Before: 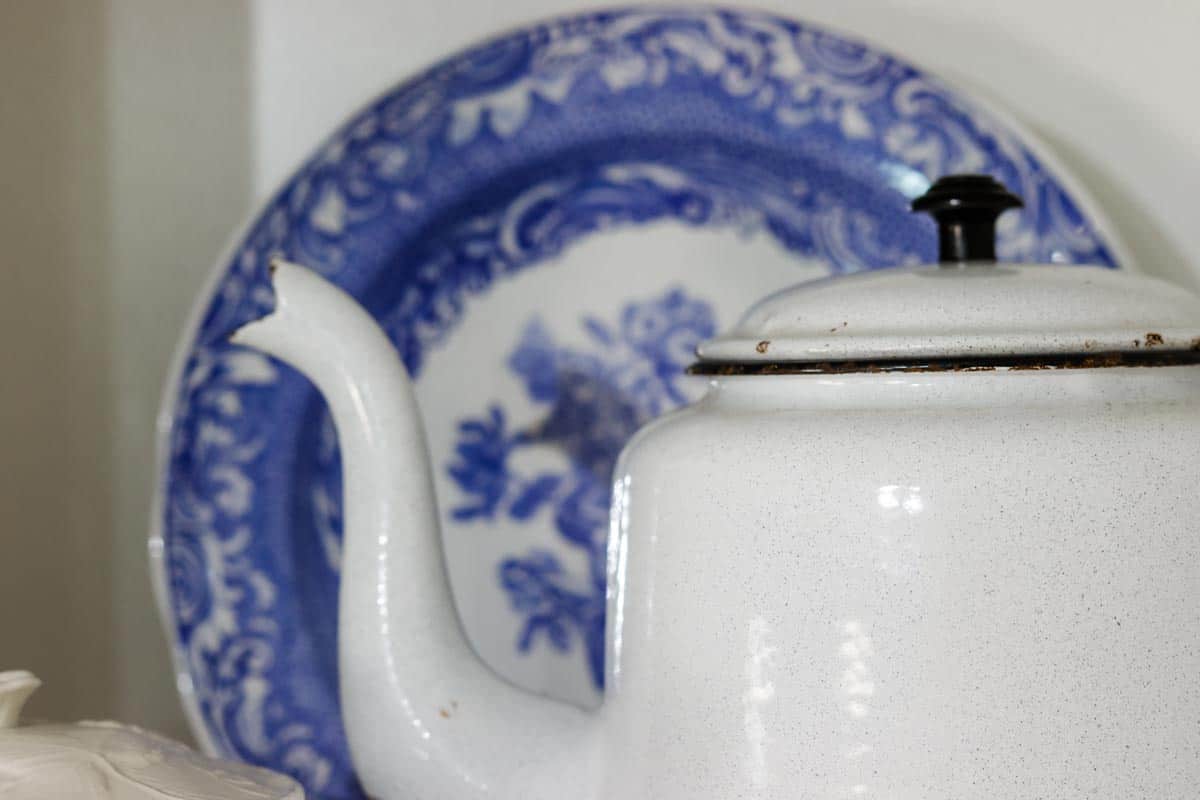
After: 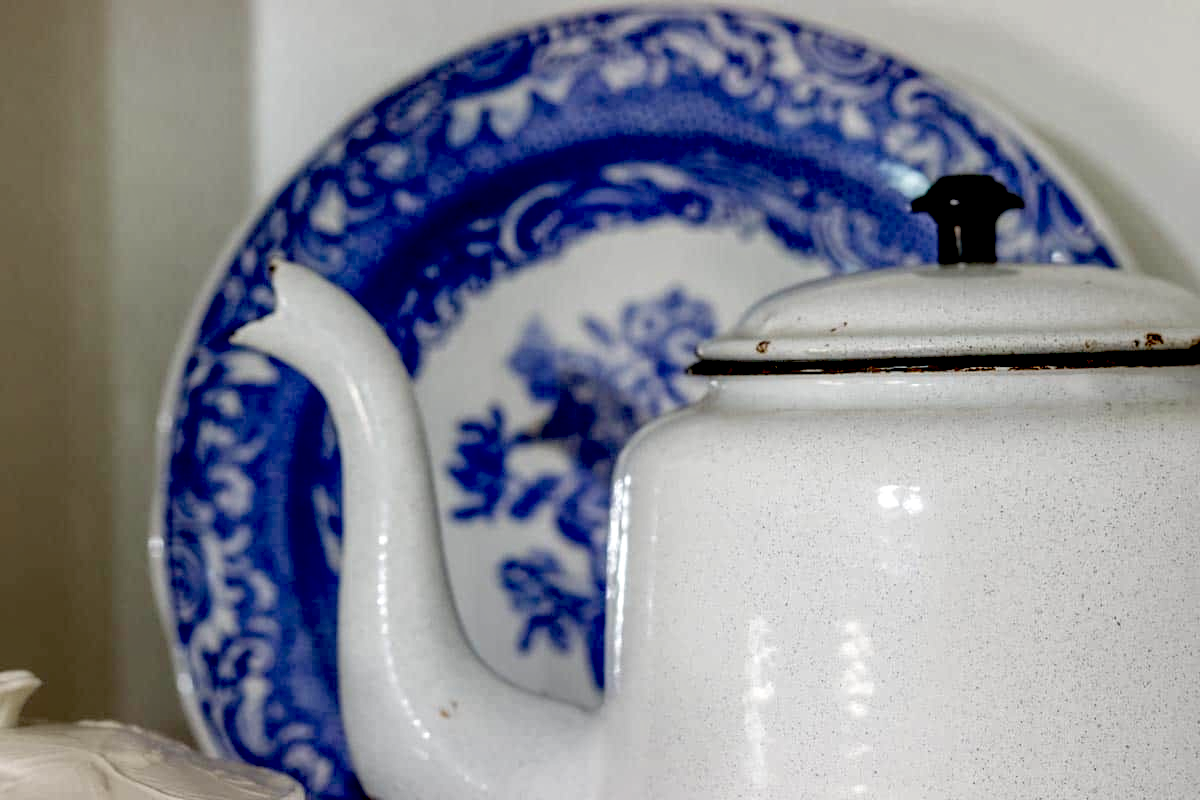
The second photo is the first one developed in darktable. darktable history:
local contrast: detail 130%
exposure: black level correction 0.047, exposure 0.013 EV, compensate highlight preservation false
